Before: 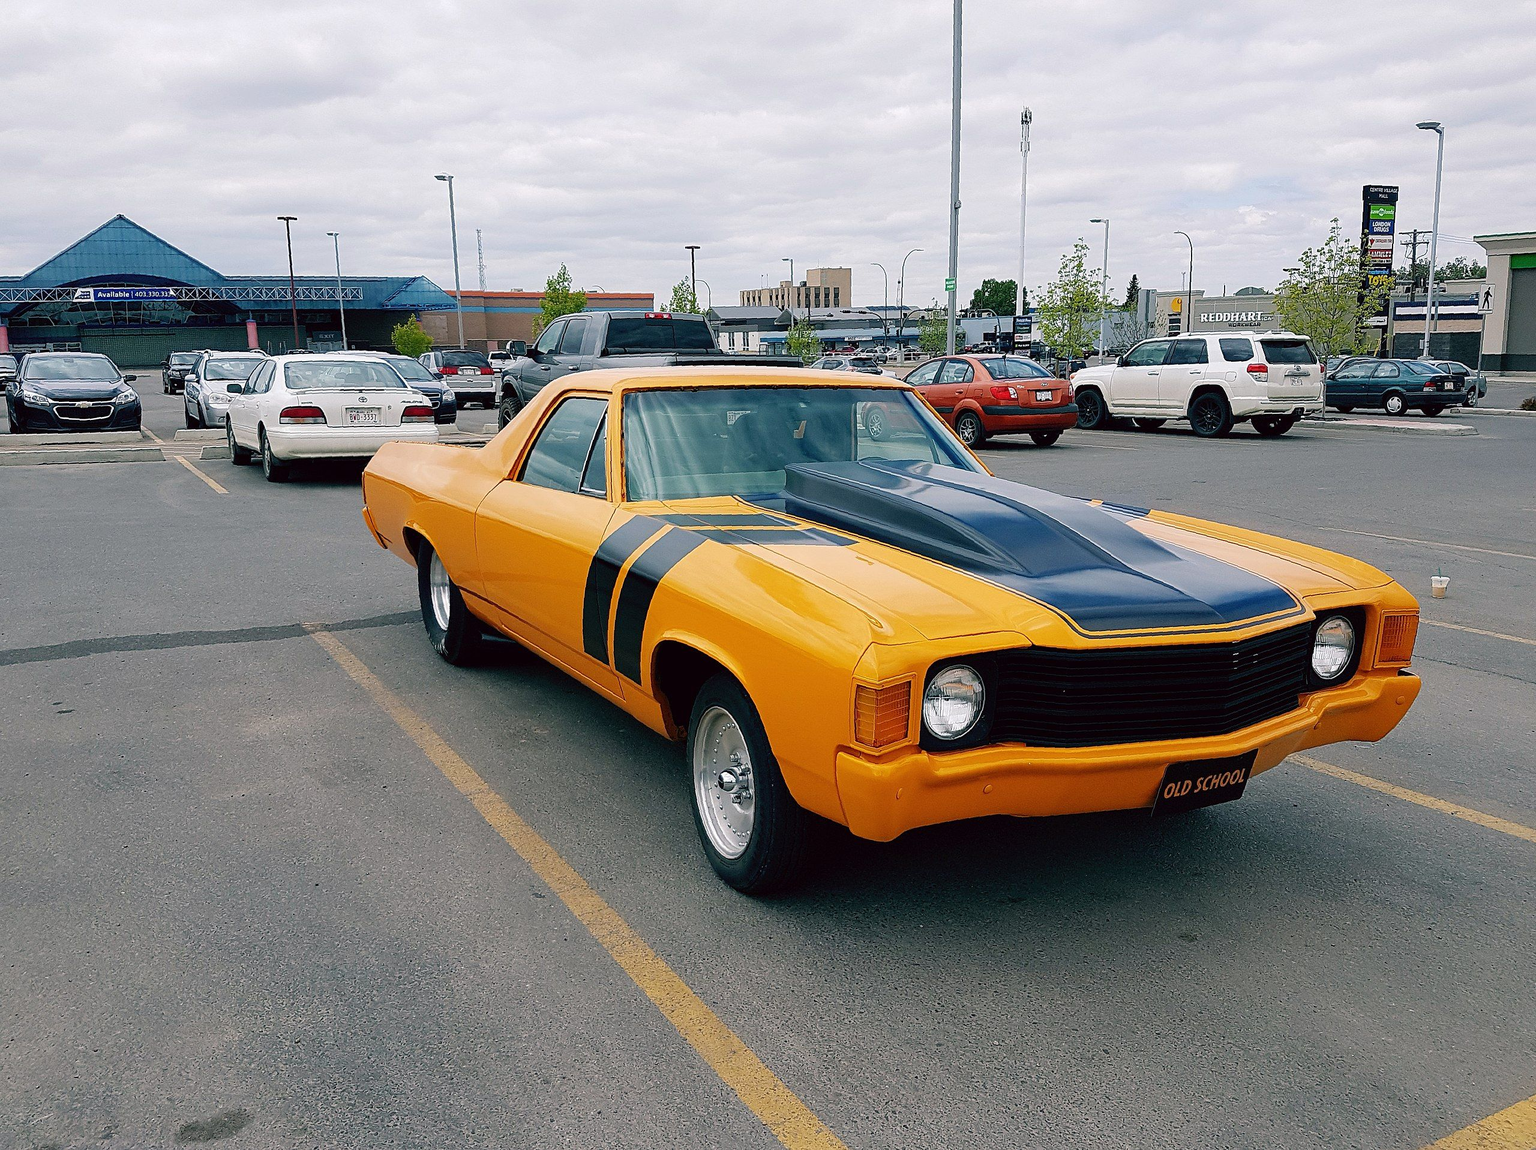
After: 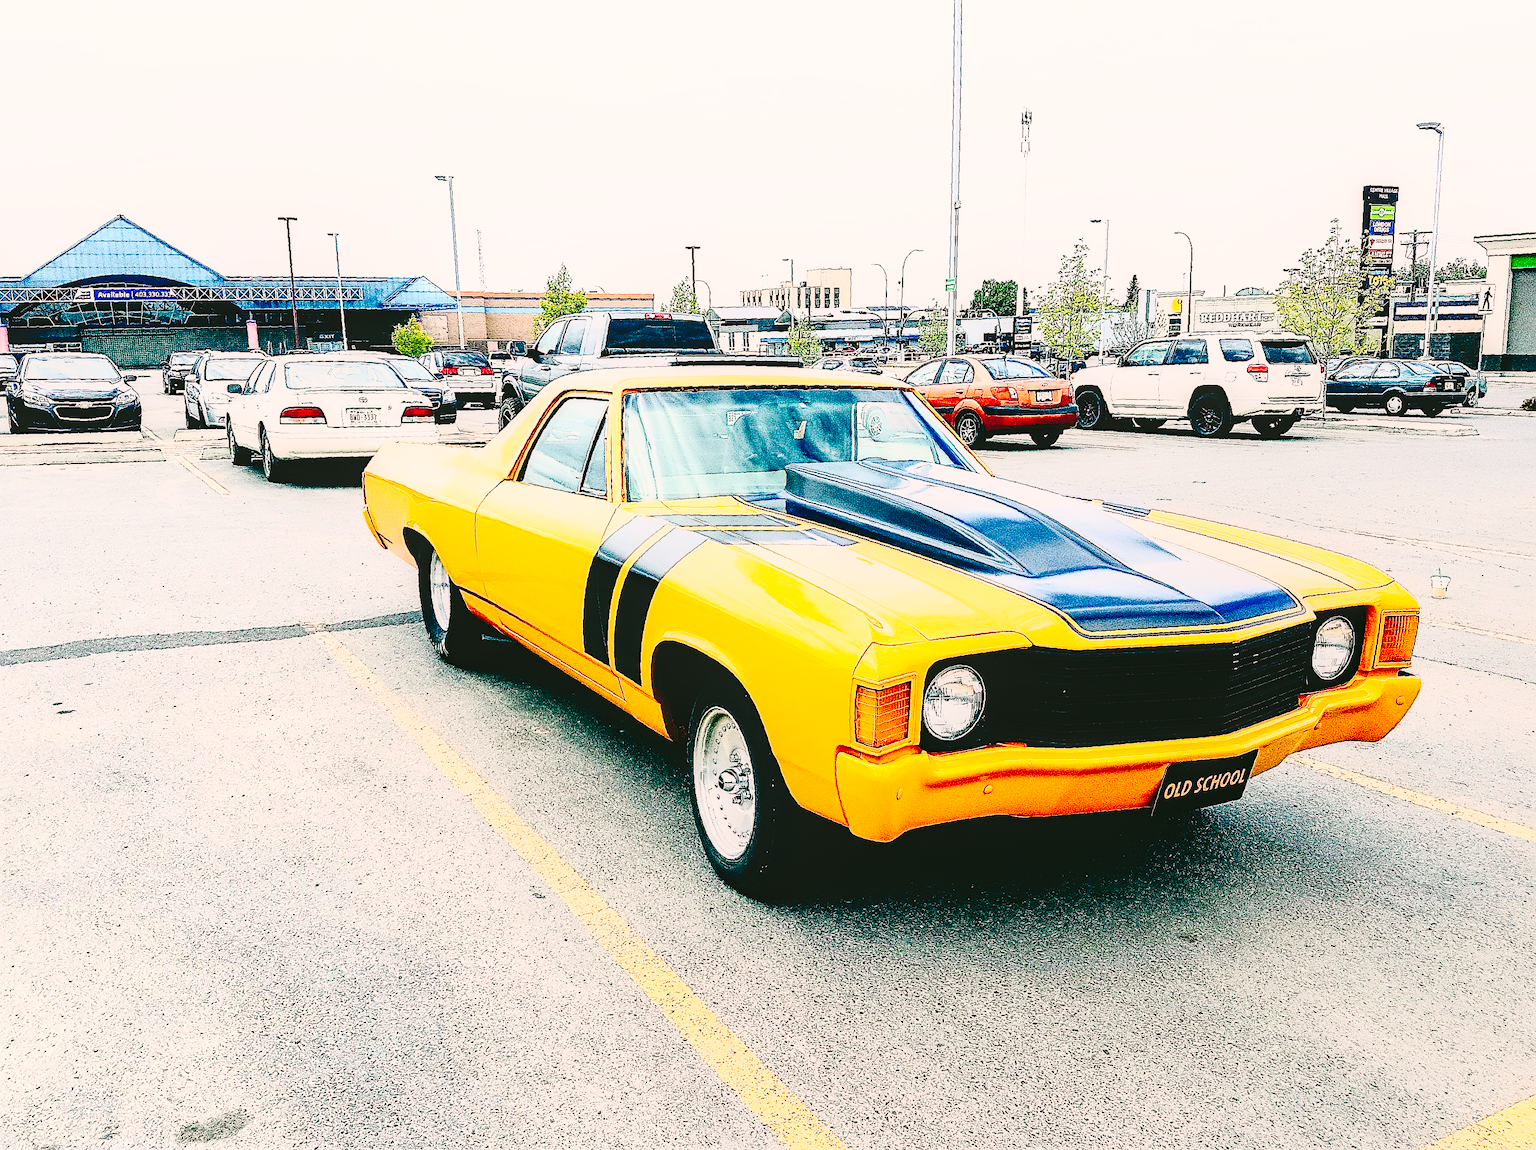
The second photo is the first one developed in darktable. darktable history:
sharpen: on, module defaults
exposure: compensate highlight preservation false
color correction: highlights a* 4.43, highlights b* 4.97, shadows a* -7.32, shadows b* 4.64
tone curve: curves: ch0 [(0, 0.01) (0.133, 0.057) (0.338, 0.327) (0.494, 0.55) (0.726, 0.807) (1, 1)]; ch1 [(0, 0) (0.346, 0.324) (0.45, 0.431) (0.5, 0.5) (0.522, 0.517) (0.543, 0.578) (1, 1)]; ch2 [(0, 0) (0.44, 0.424) (0.501, 0.499) (0.564, 0.611) (0.622, 0.667) (0.707, 0.746) (1, 1)], preserve colors none
contrast brightness saturation: contrast 0.611, brightness 0.329, saturation 0.136
shadows and highlights: shadows 24.97, highlights -23.62
base curve: curves: ch0 [(0, 0) (0.028, 0.03) (0.105, 0.232) (0.387, 0.748) (0.754, 0.968) (1, 1)], preserve colors none
local contrast: on, module defaults
